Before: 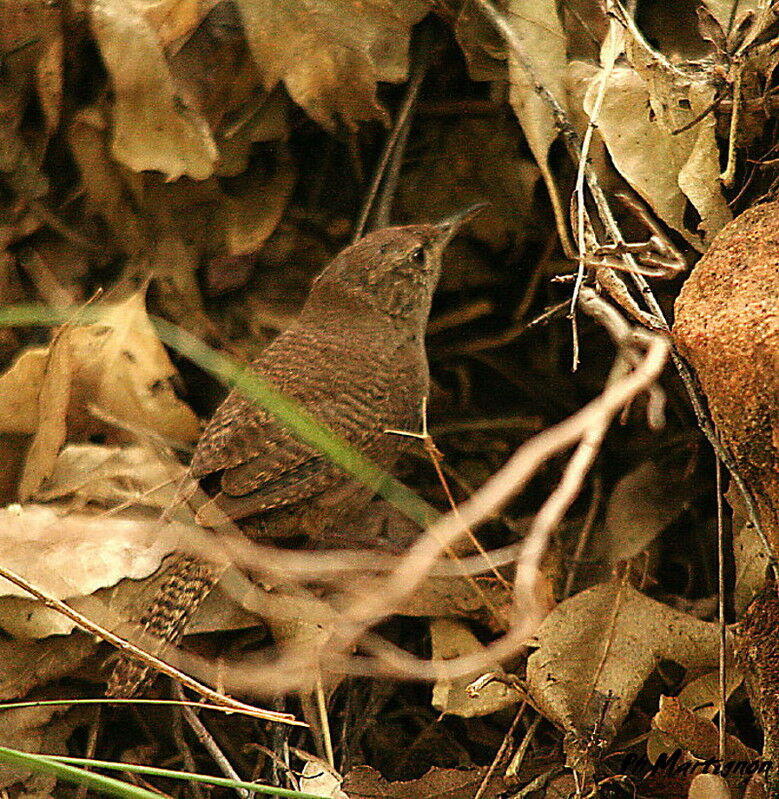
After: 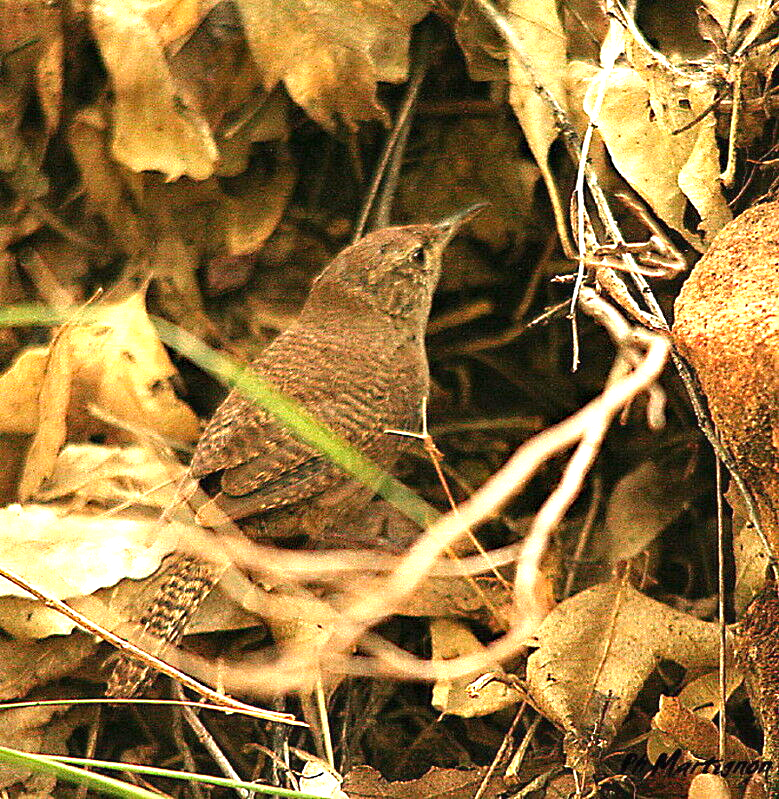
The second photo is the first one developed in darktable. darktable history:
exposure: black level correction 0, exposure 1.2 EV, compensate exposure bias true, compensate highlight preservation false
haze removal: adaptive false
